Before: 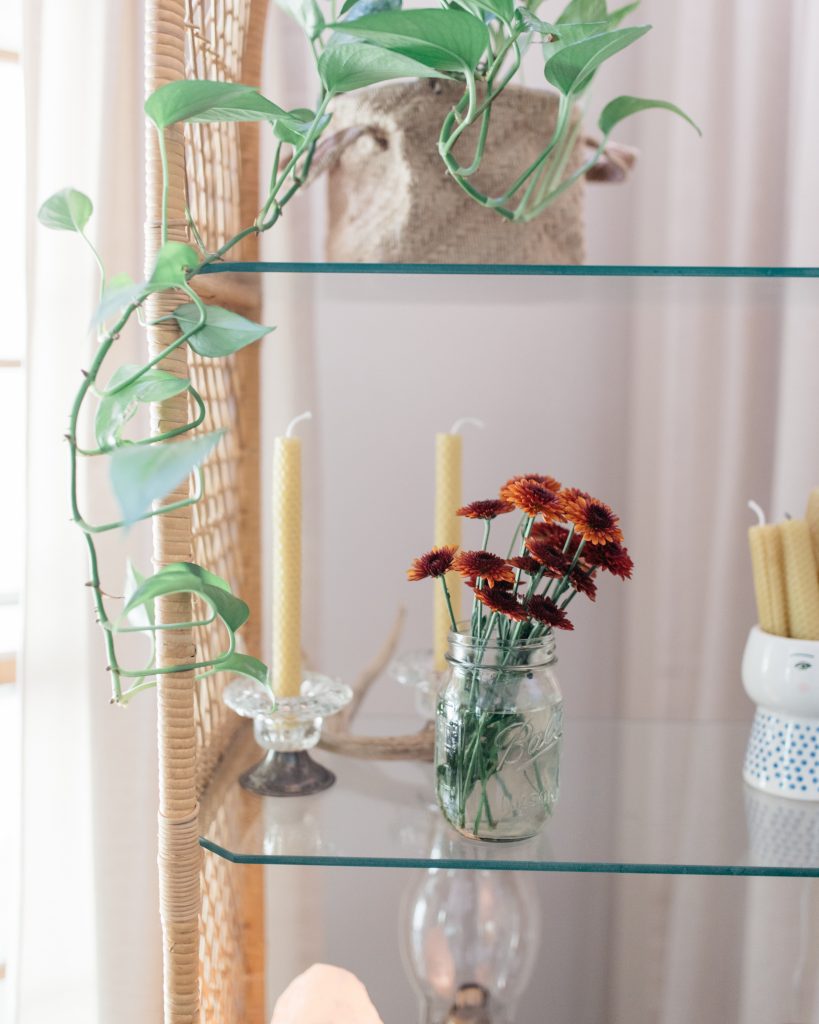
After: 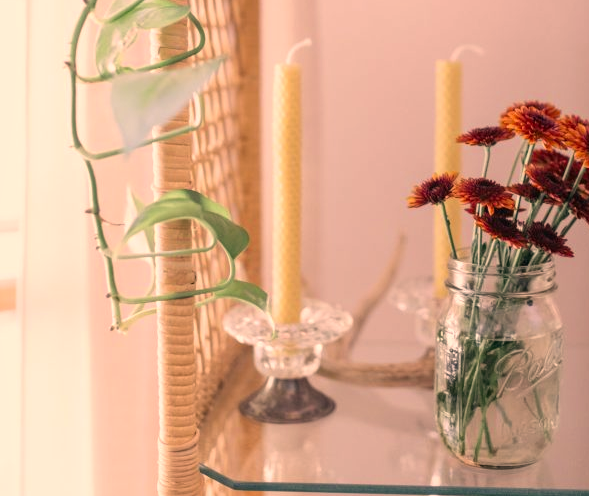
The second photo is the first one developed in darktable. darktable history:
crop: top 36.498%, right 27.964%, bottom 14.995%
color correction: highlights a* 21.88, highlights b* 22.25
local contrast: detail 115%
